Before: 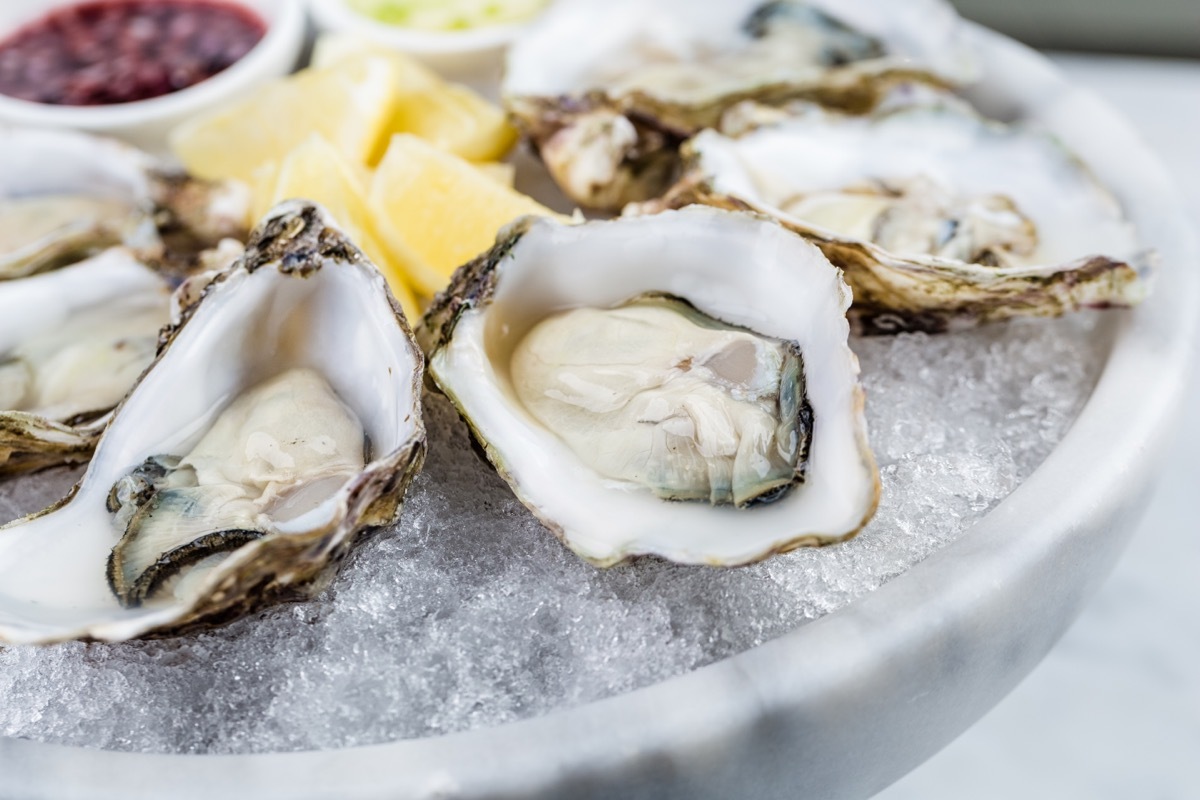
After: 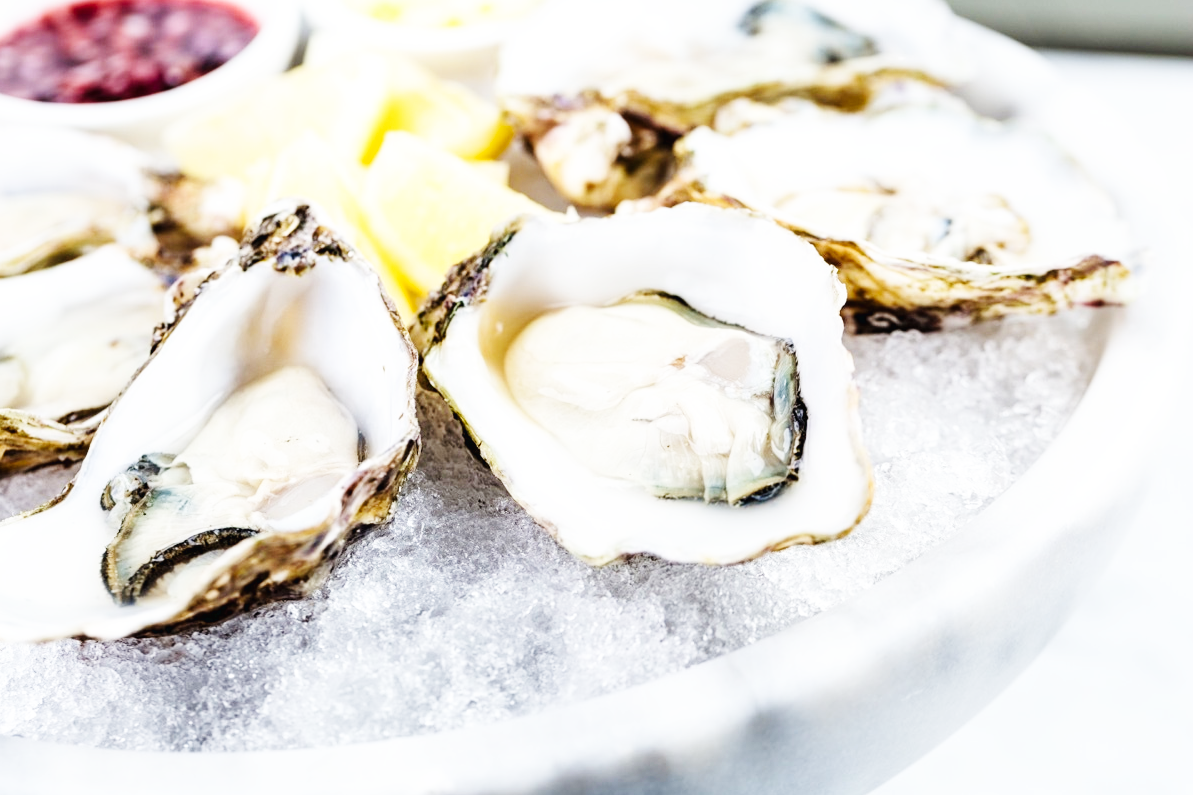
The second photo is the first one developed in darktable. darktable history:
crop and rotate: left 0.521%, top 0.296%, bottom 0.248%
base curve: curves: ch0 [(0, 0.003) (0.001, 0.002) (0.006, 0.004) (0.02, 0.022) (0.048, 0.086) (0.094, 0.234) (0.162, 0.431) (0.258, 0.629) (0.385, 0.8) (0.548, 0.918) (0.751, 0.988) (1, 1)], preserve colors none
